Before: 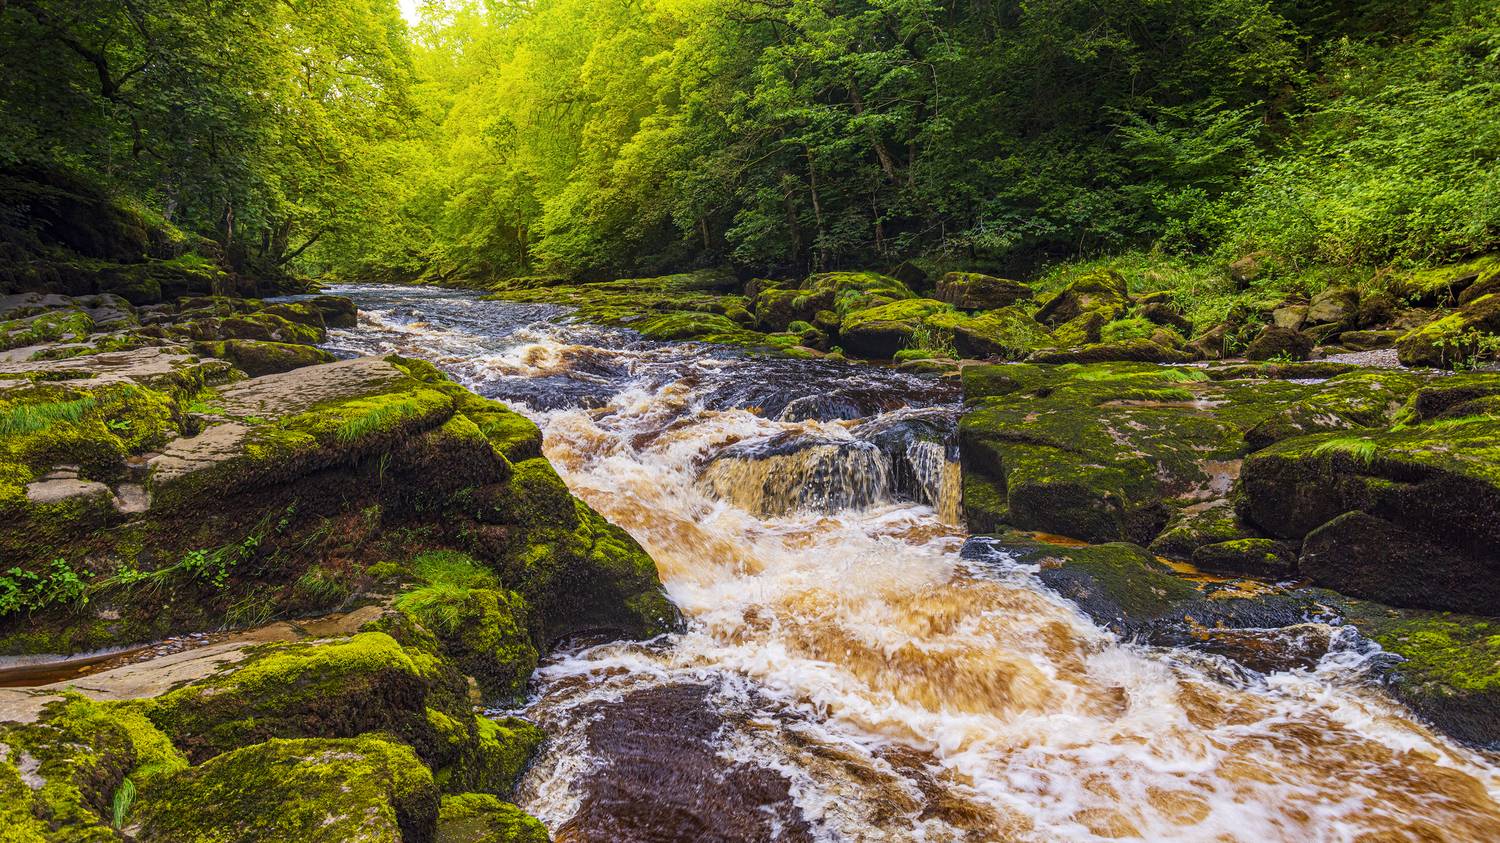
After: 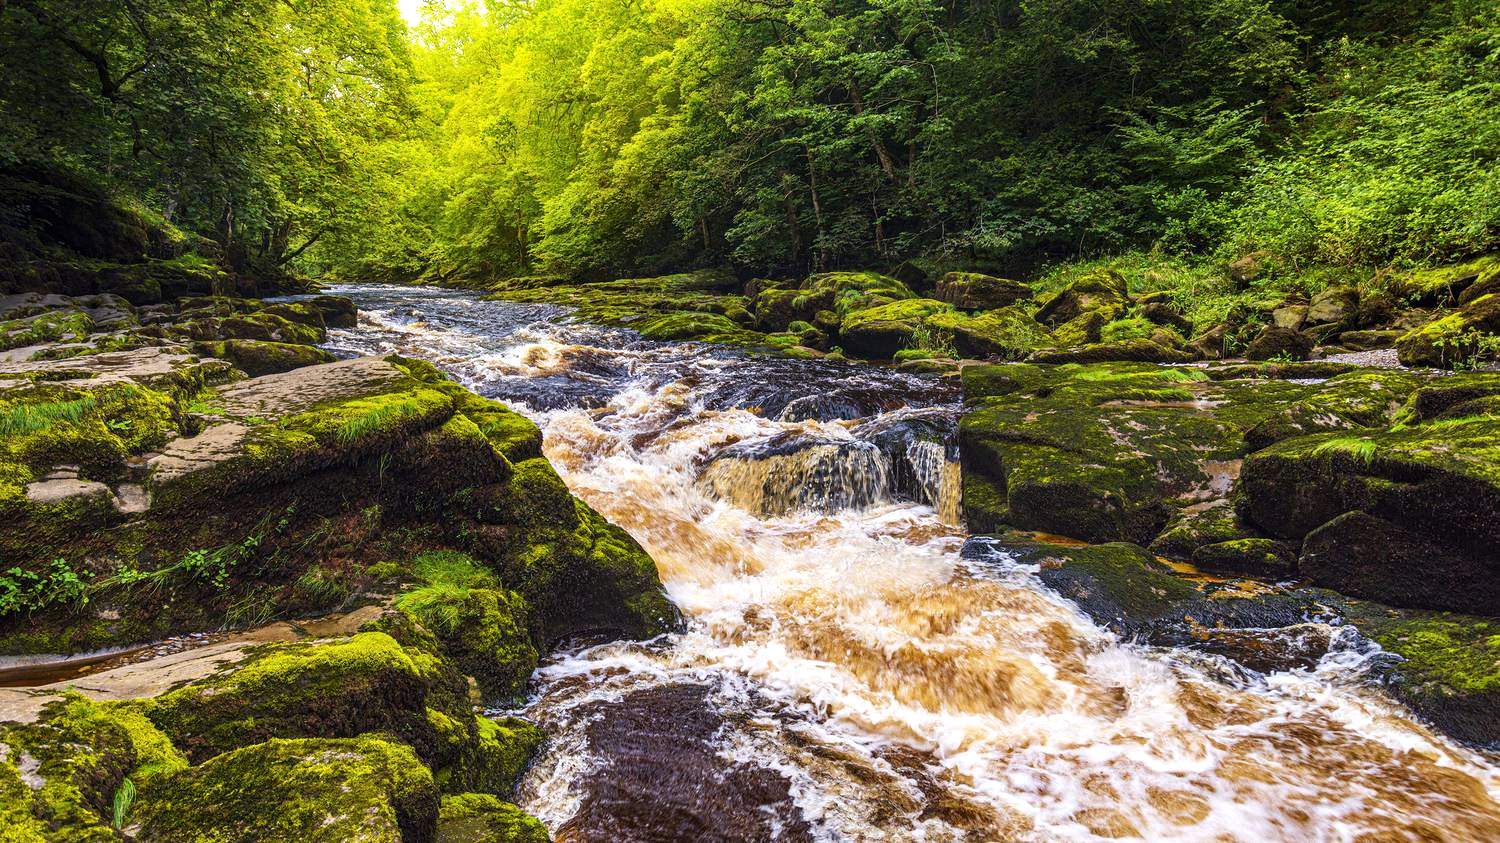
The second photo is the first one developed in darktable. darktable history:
shadows and highlights: shadows 31.96, highlights -32.58, soften with gaussian
tone equalizer: -8 EV -0.398 EV, -7 EV -0.385 EV, -6 EV -0.315 EV, -5 EV -0.241 EV, -3 EV 0.216 EV, -2 EV 0.312 EV, -1 EV 0.403 EV, +0 EV 0.406 EV, edges refinement/feathering 500, mask exposure compensation -1.57 EV, preserve details no
